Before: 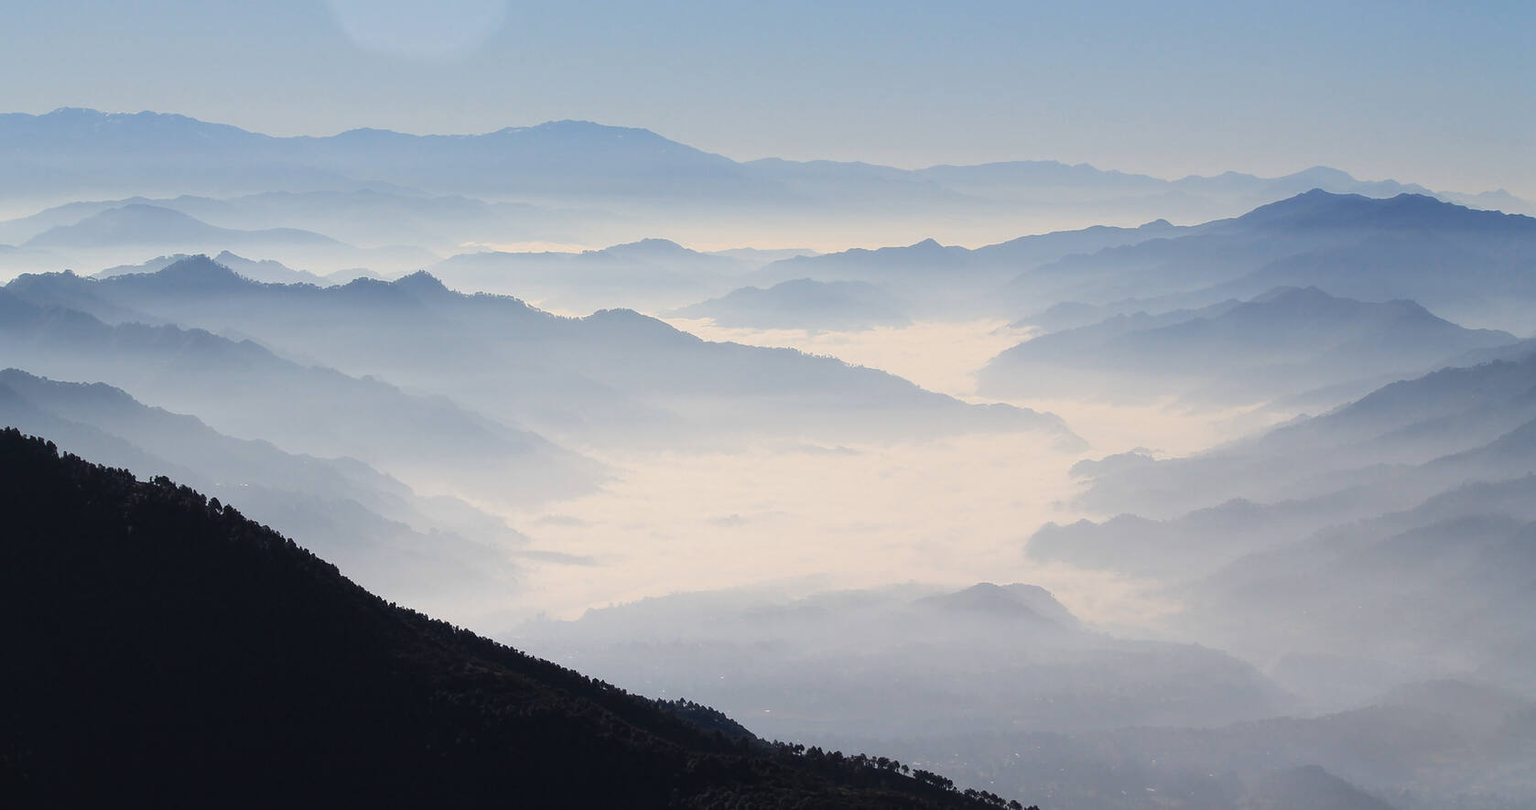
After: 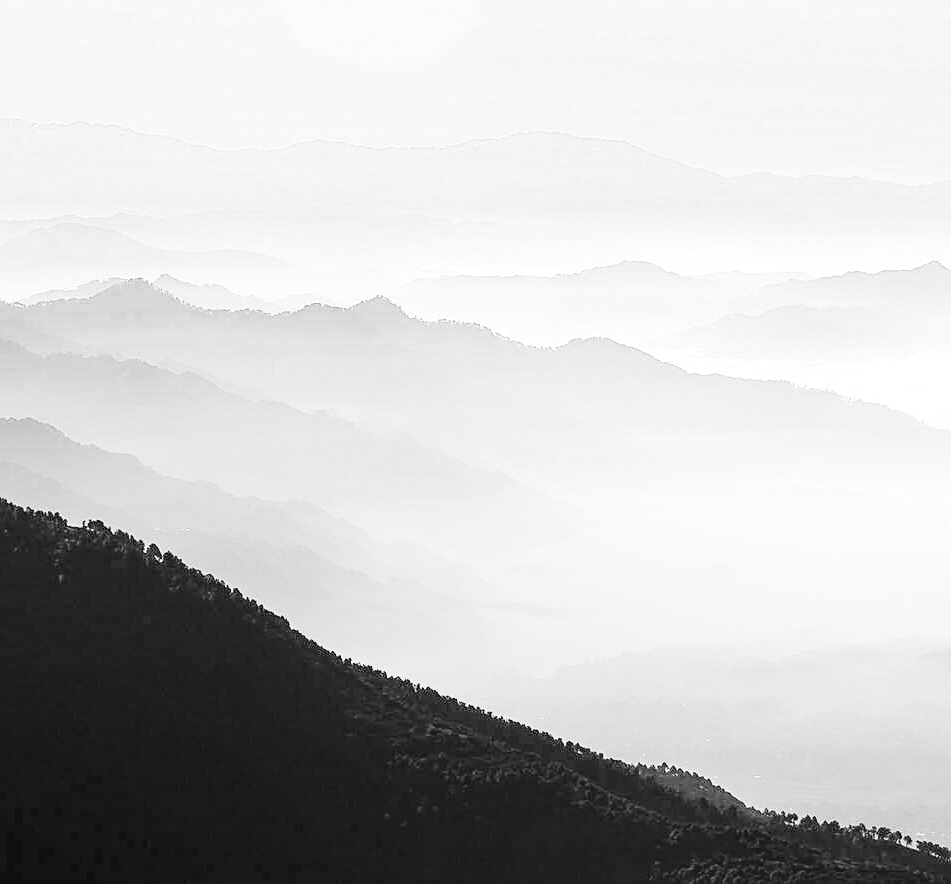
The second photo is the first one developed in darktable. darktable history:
color balance rgb: perceptual saturation grading › global saturation 25.023%, perceptual brilliance grading › global brilliance 10.454%, perceptual brilliance grading › shadows 14.601%, global vibrance 39.292%
crop: left 4.828%, right 38.46%
sharpen: on, module defaults
contrast brightness saturation: saturation -0.026
exposure: exposure 1.001 EV, compensate highlight preservation false
filmic rgb: black relative exposure -5.02 EV, white relative exposure 3.54 EV, hardness 3.17, contrast 1.191, highlights saturation mix -48.95%, add noise in highlights 0.1, color science v4 (2020), type of noise poissonian
local contrast: on, module defaults
